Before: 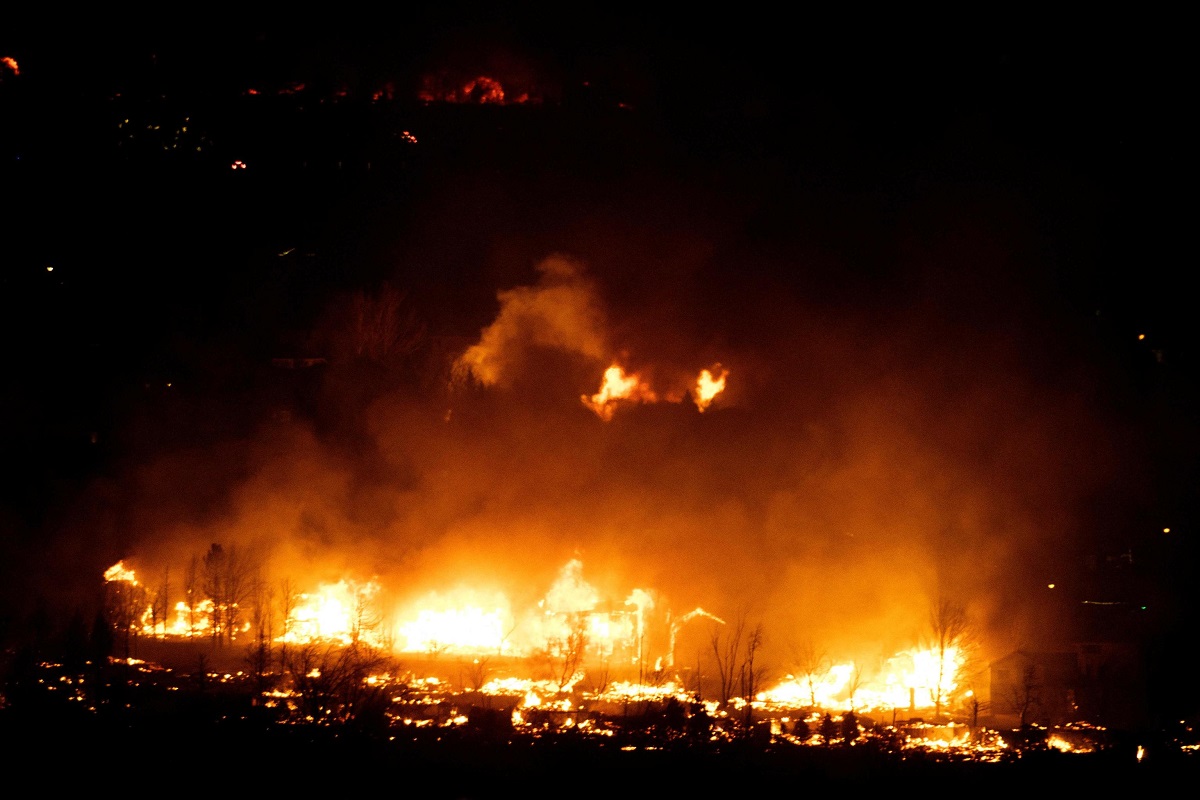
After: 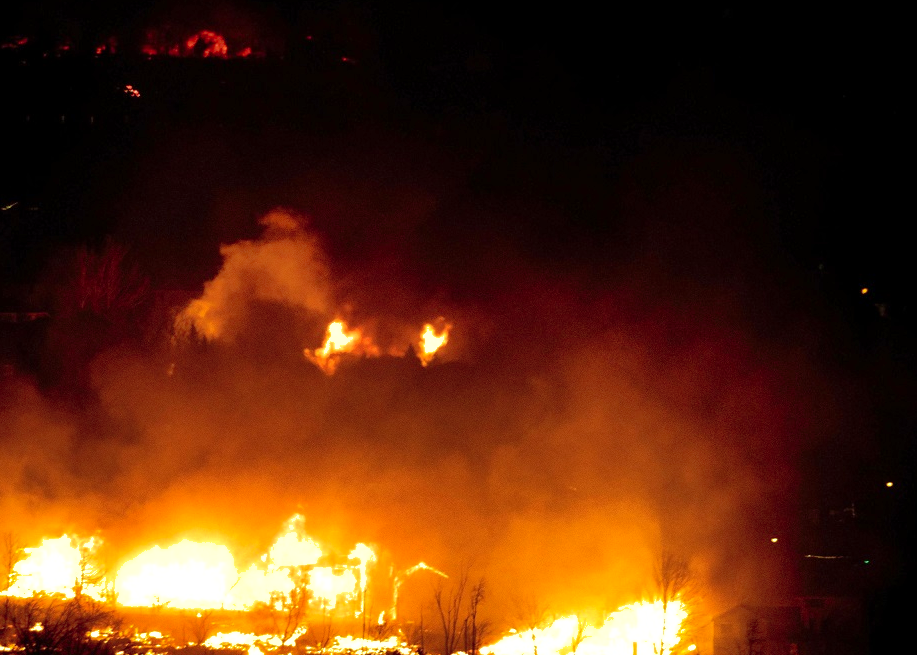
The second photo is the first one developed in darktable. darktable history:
tone equalizer: -8 EV -0.417 EV, -7 EV -0.389 EV, -6 EV -0.333 EV, -5 EV -0.222 EV, -3 EV 0.222 EV, -2 EV 0.333 EV, -1 EV 0.389 EV, +0 EV 0.417 EV, edges refinement/feathering 500, mask exposure compensation -1.57 EV, preserve details no
shadows and highlights: on, module defaults
crop: left 23.095%, top 5.827%, bottom 11.854%
